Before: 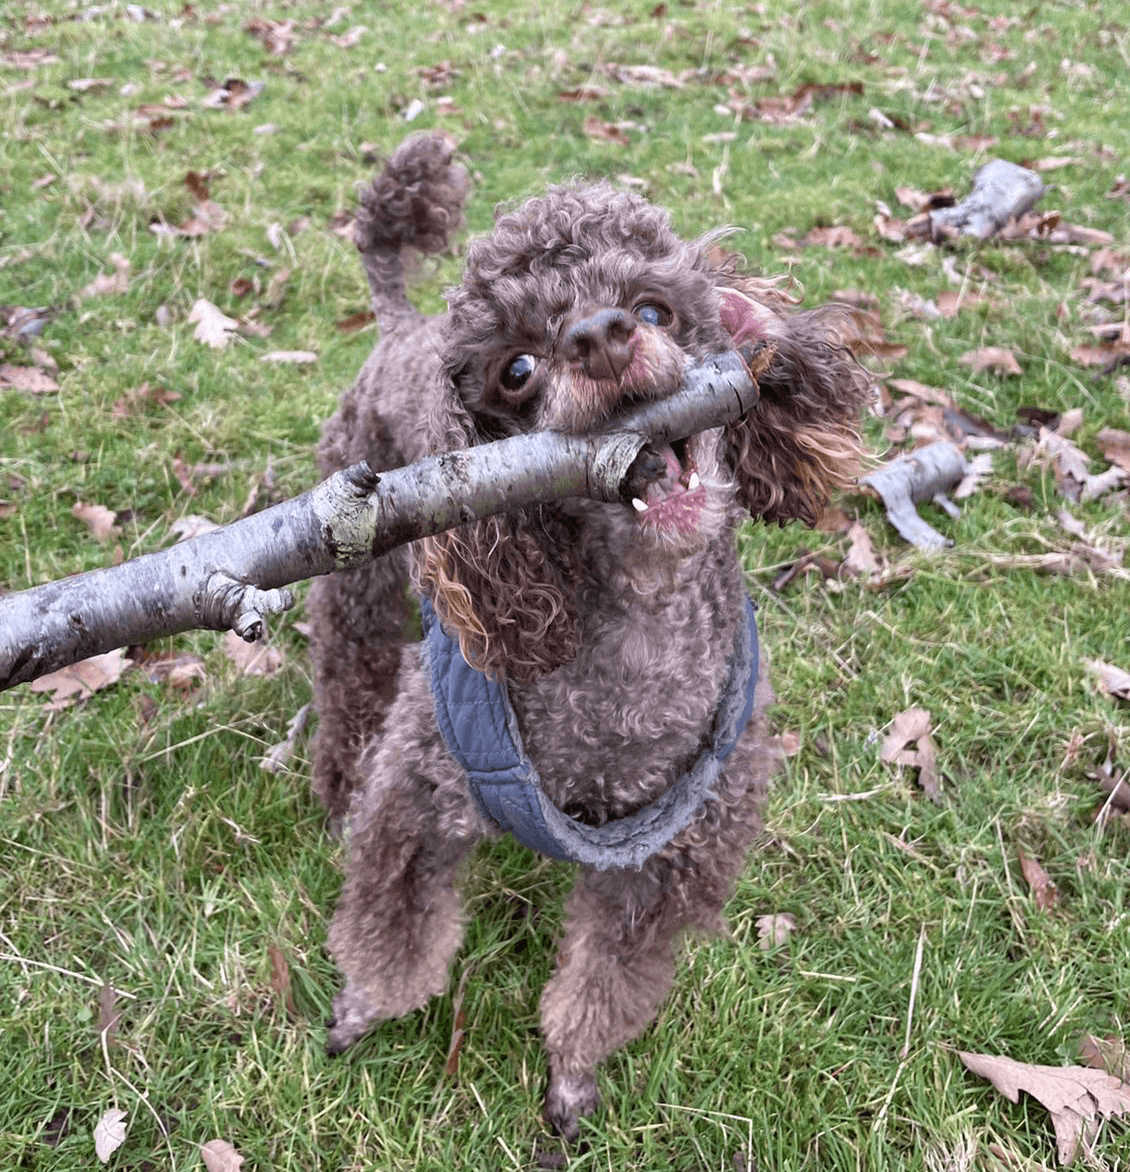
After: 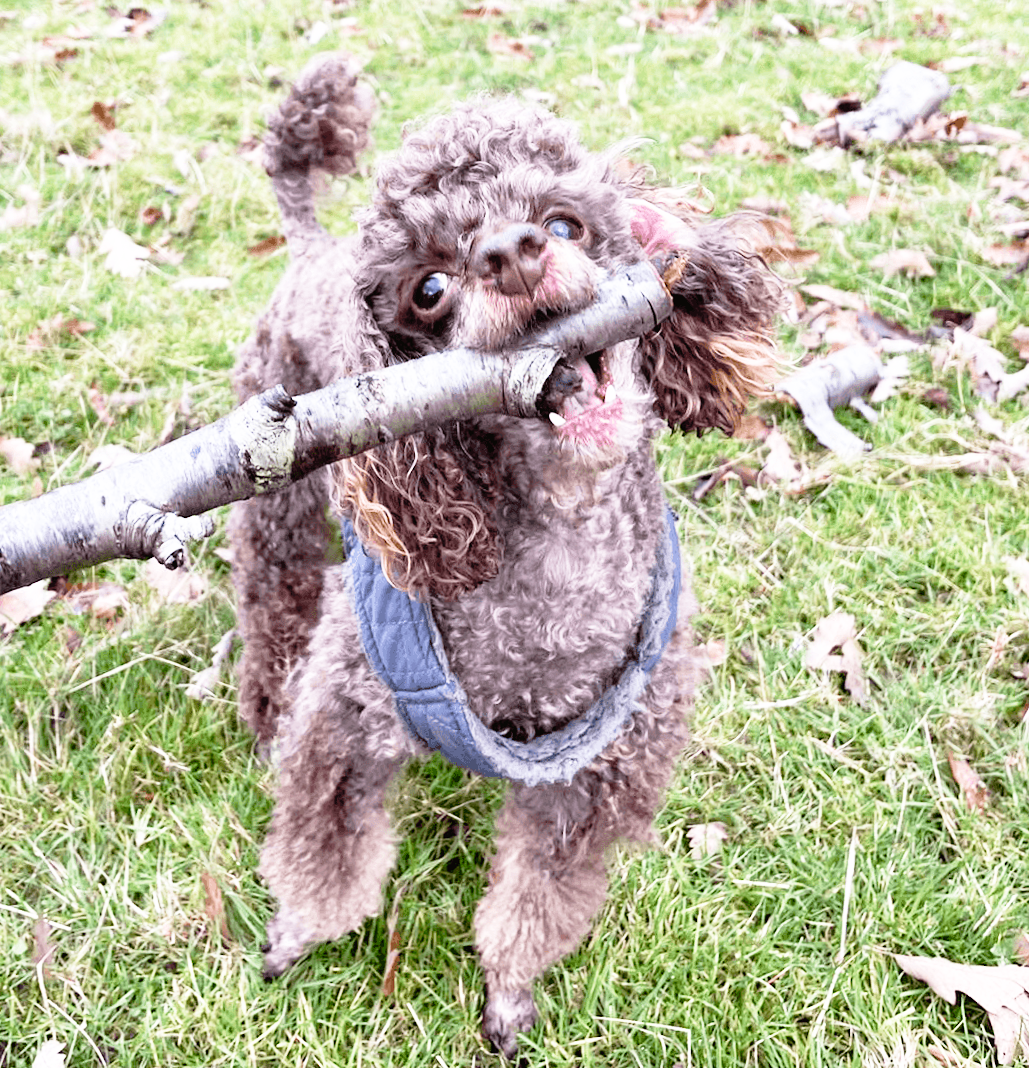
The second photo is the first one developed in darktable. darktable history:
base curve: curves: ch0 [(0, 0) (0.012, 0.01) (0.073, 0.168) (0.31, 0.711) (0.645, 0.957) (1, 1)], preserve colors none
crop and rotate: angle 1.96°, left 5.673%, top 5.673%
